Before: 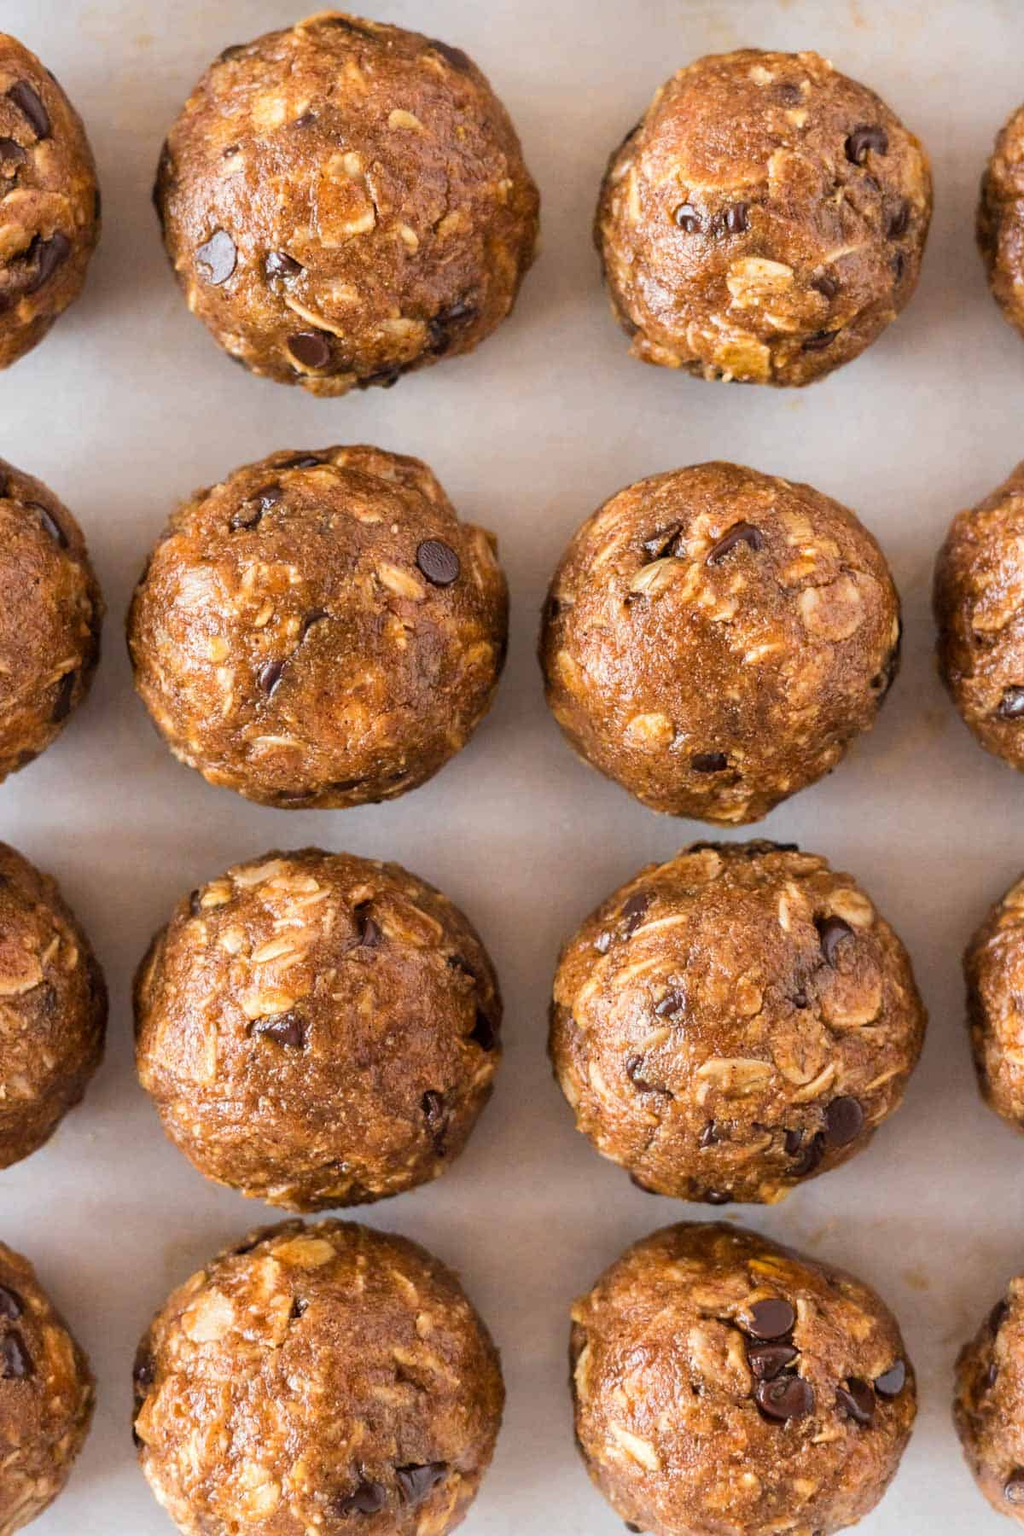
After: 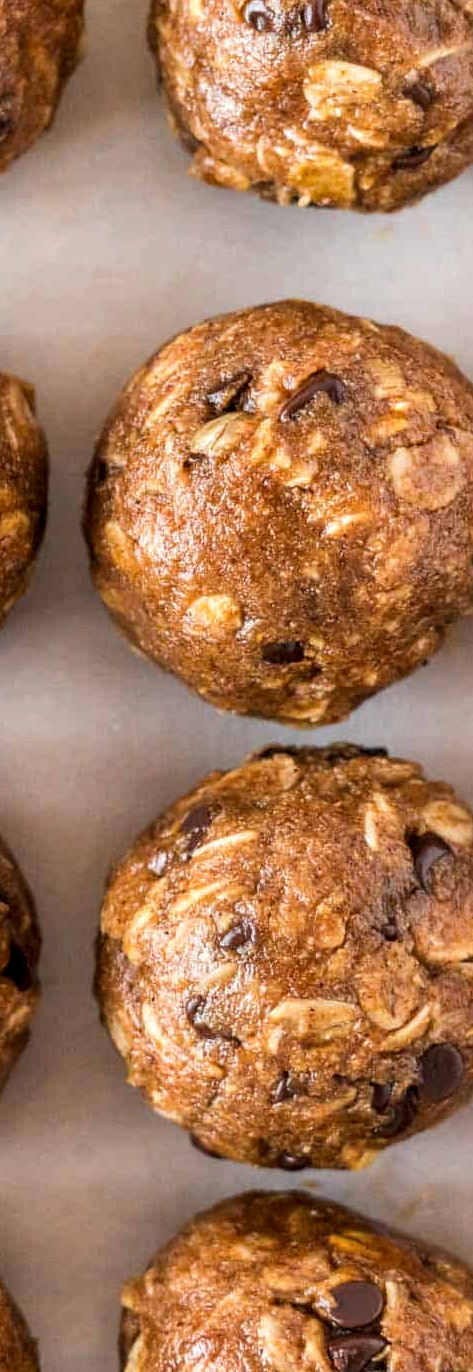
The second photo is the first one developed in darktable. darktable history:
local contrast: on, module defaults
crop: left 45.721%, top 13.393%, right 14.118%, bottom 10.01%
